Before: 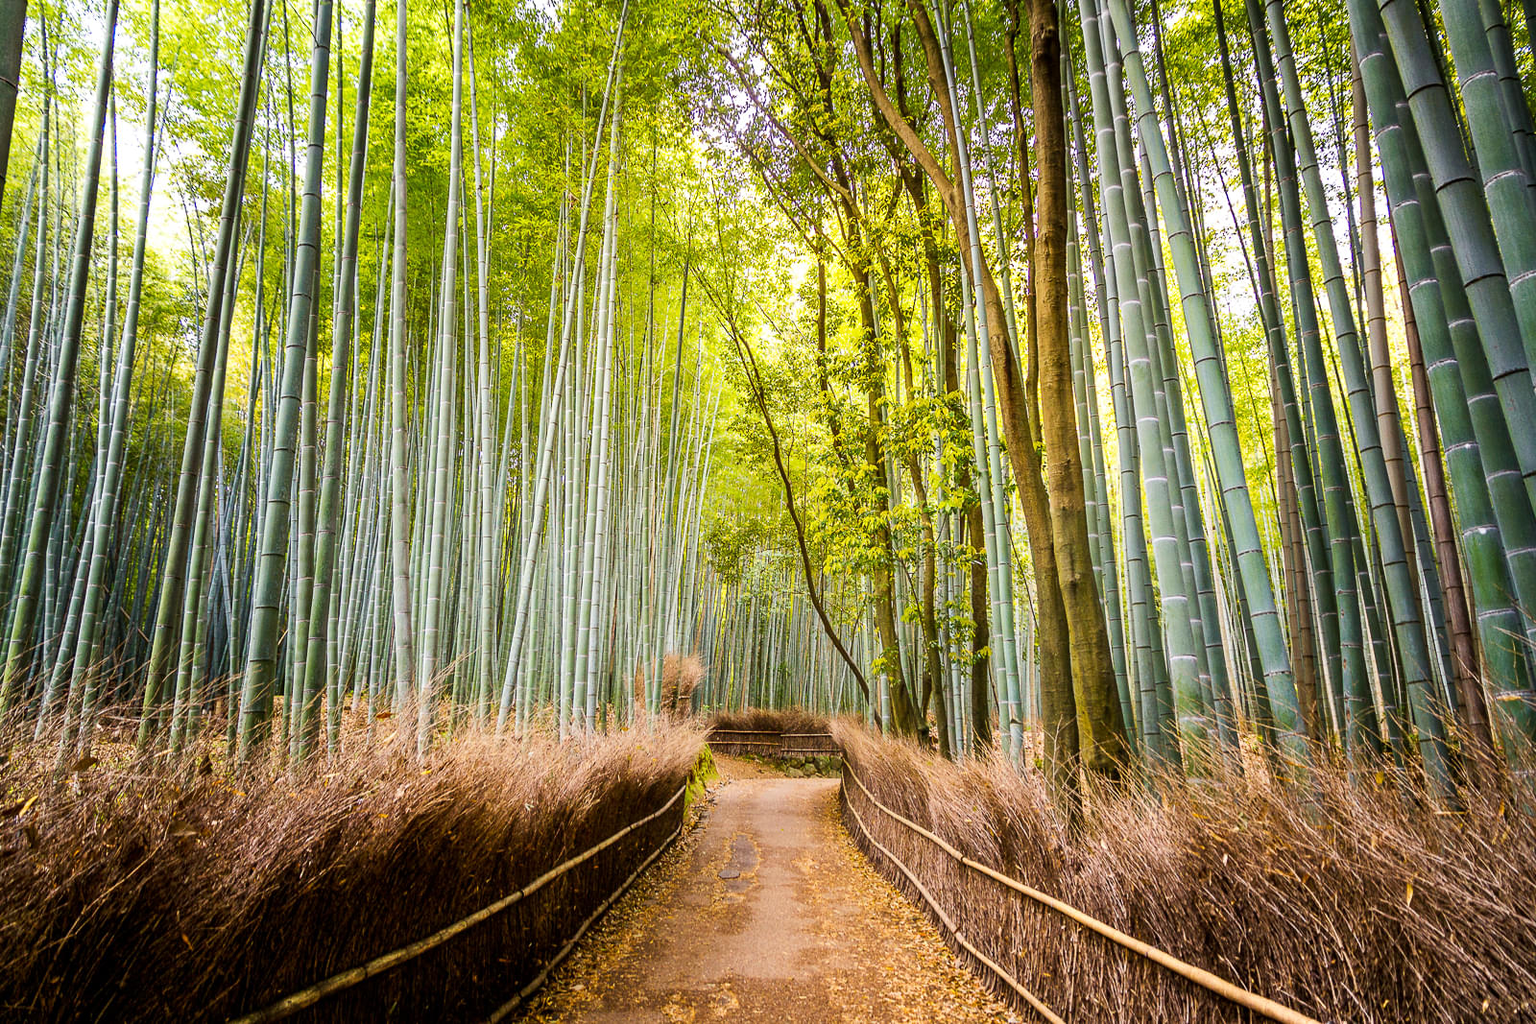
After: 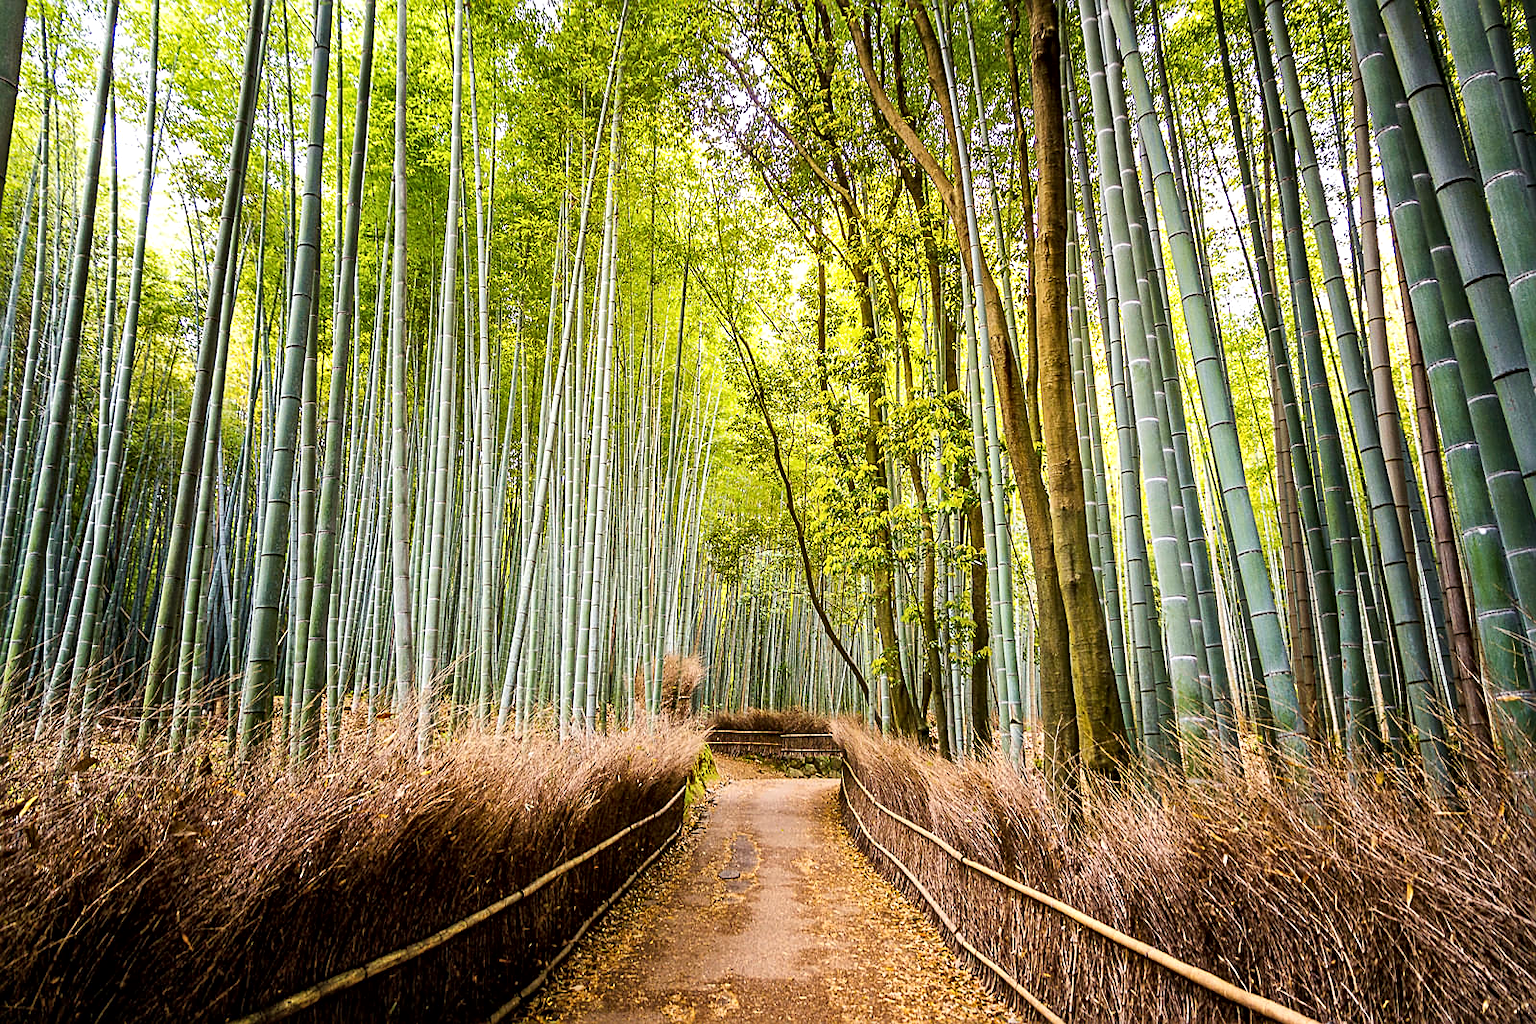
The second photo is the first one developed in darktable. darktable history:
local contrast: mode bilateral grid, contrast 20, coarseness 50, detail 150%, midtone range 0.2
sharpen: on, module defaults
